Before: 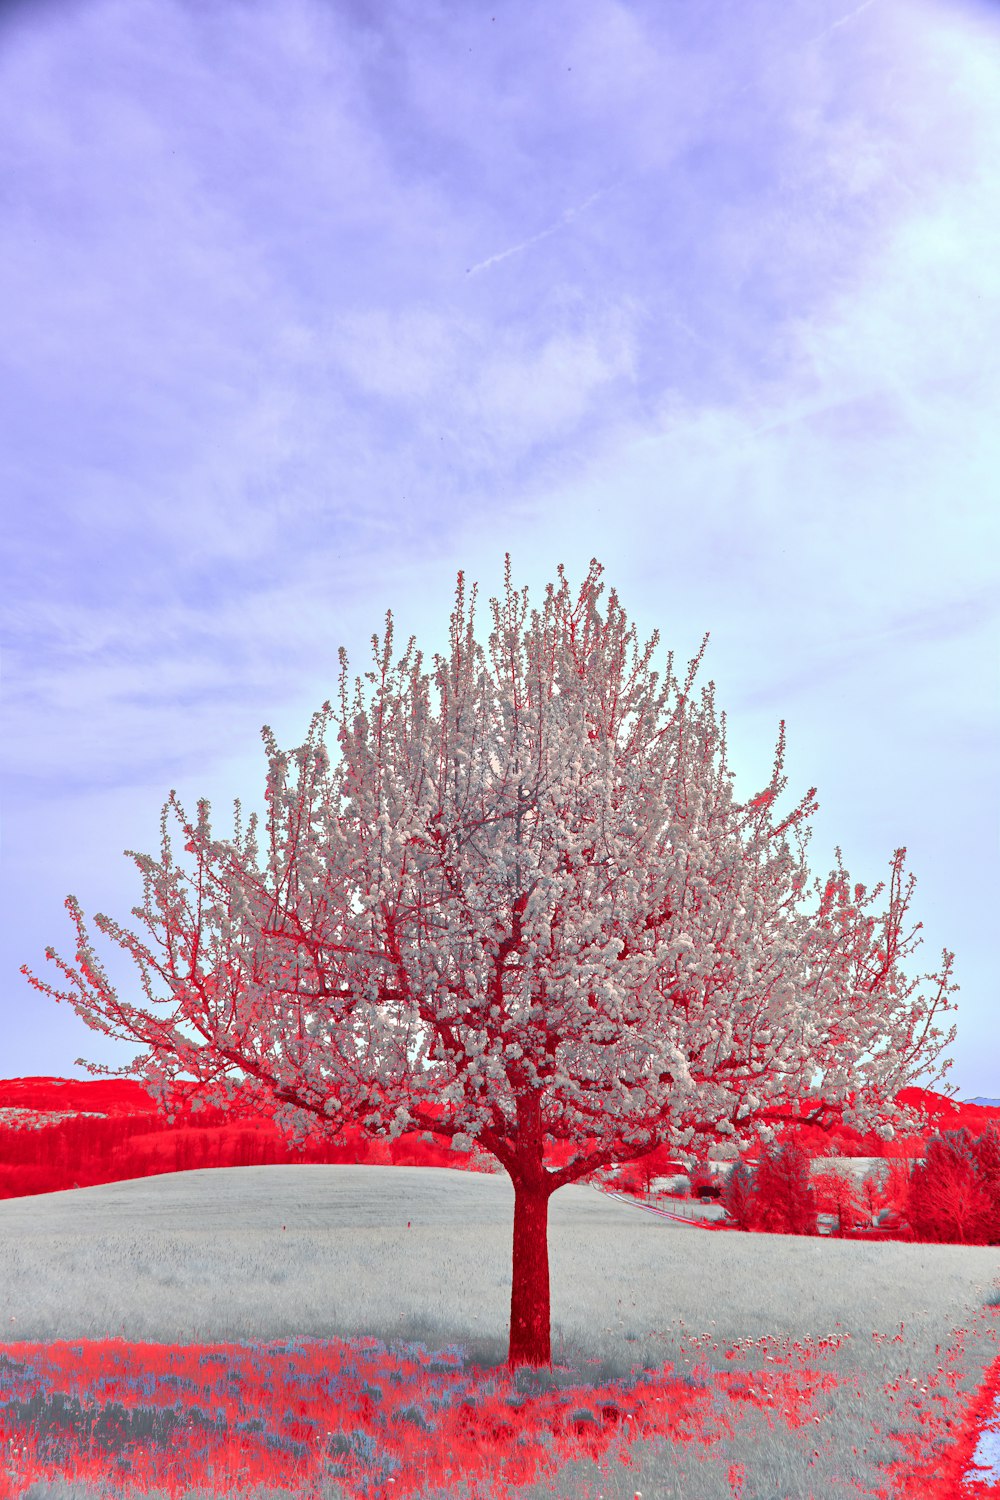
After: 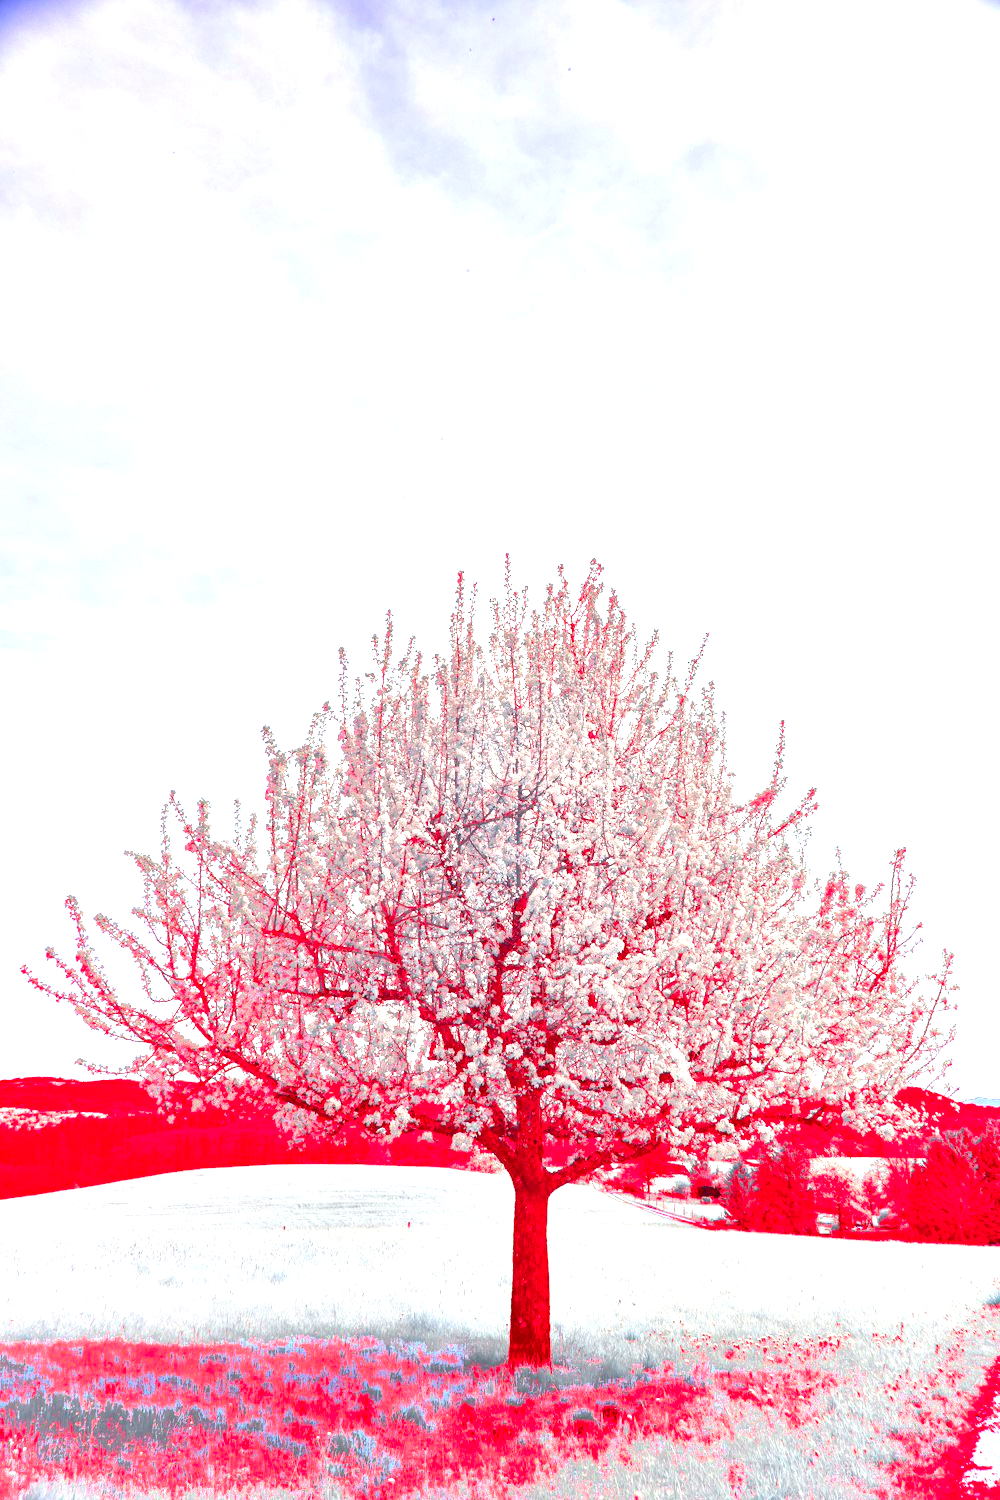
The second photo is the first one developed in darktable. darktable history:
exposure: black level correction 0, exposure 1.2 EV, compensate exposure bias true, compensate highlight preservation false
local contrast: on, module defaults
contrast brightness saturation: contrast 0.081, saturation 0.2
